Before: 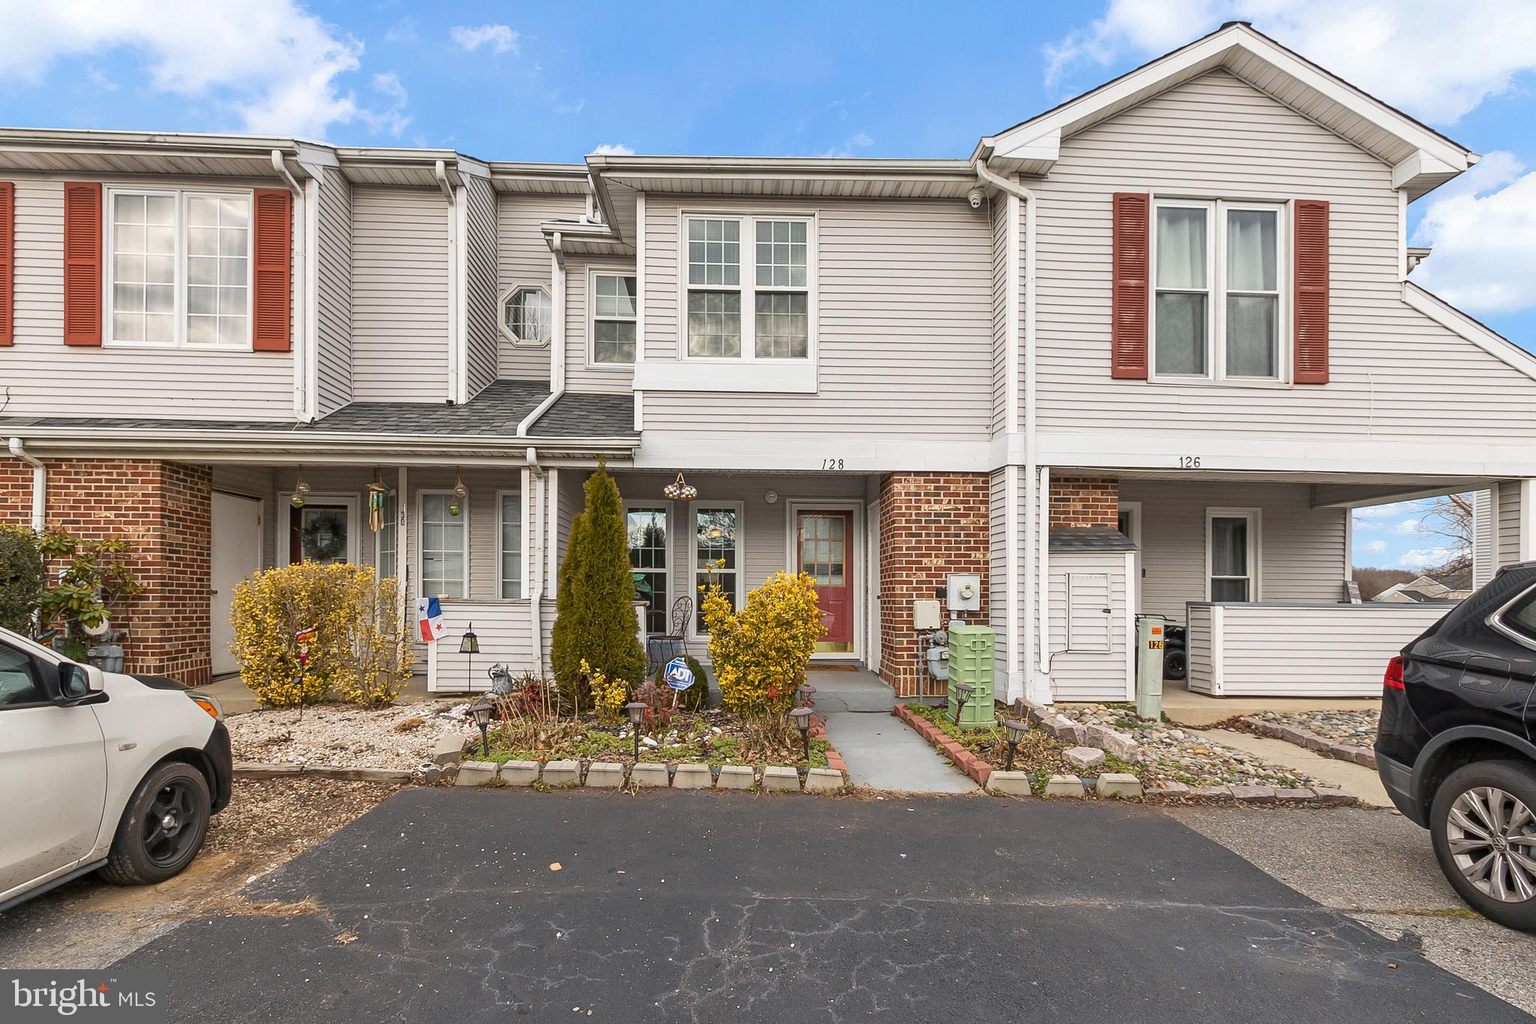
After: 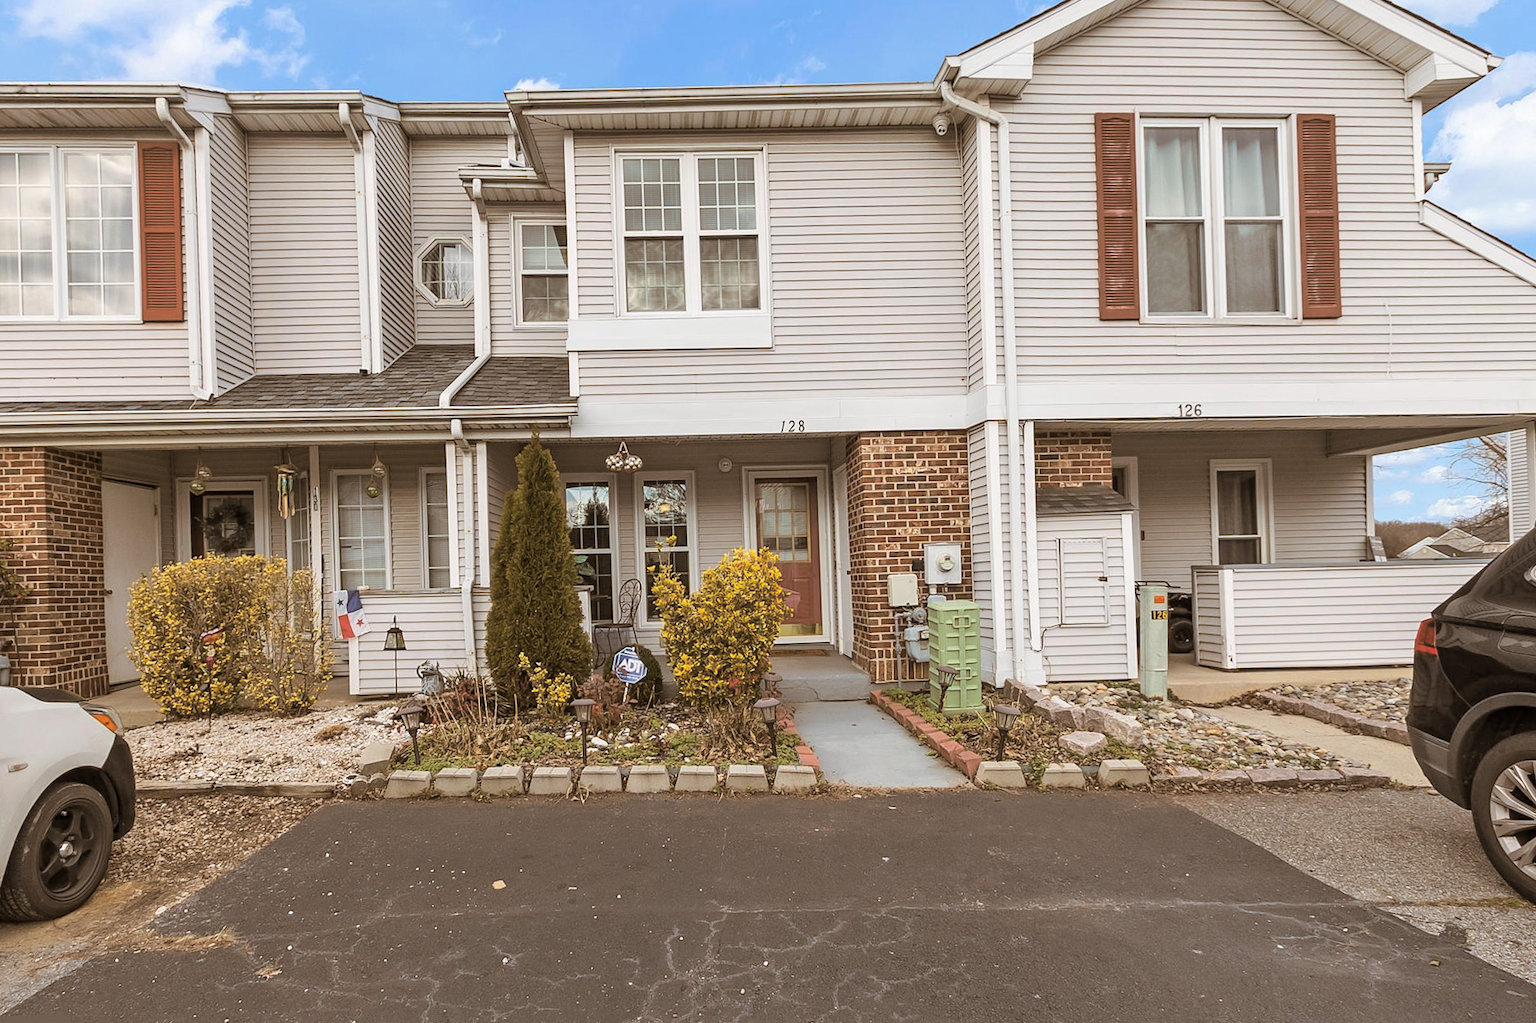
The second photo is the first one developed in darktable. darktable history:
split-toning: shadows › hue 32.4°, shadows › saturation 0.51, highlights › hue 180°, highlights › saturation 0, balance -60.17, compress 55.19%
crop and rotate: angle 1.96°, left 5.673%, top 5.673%
